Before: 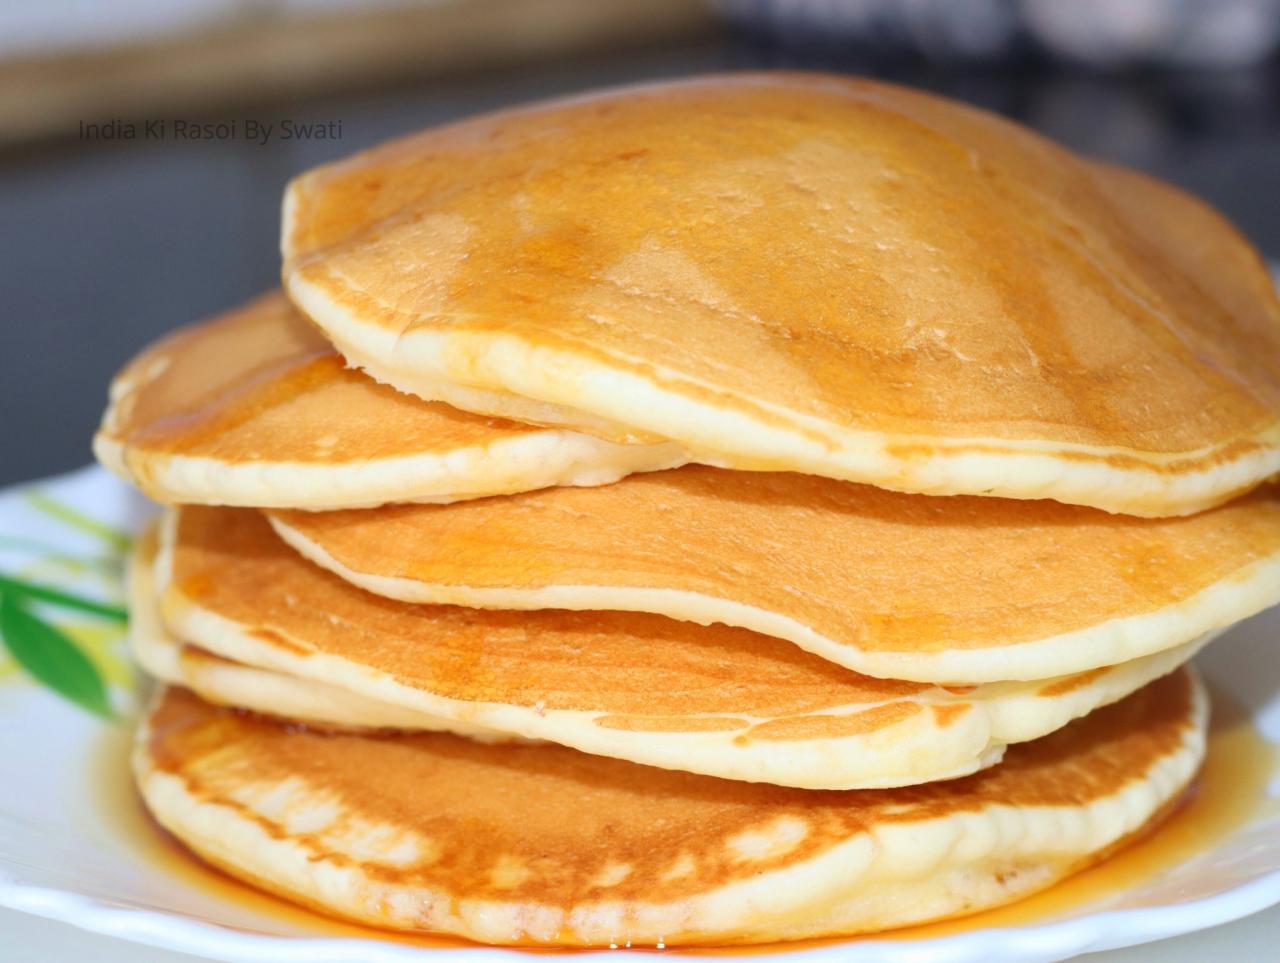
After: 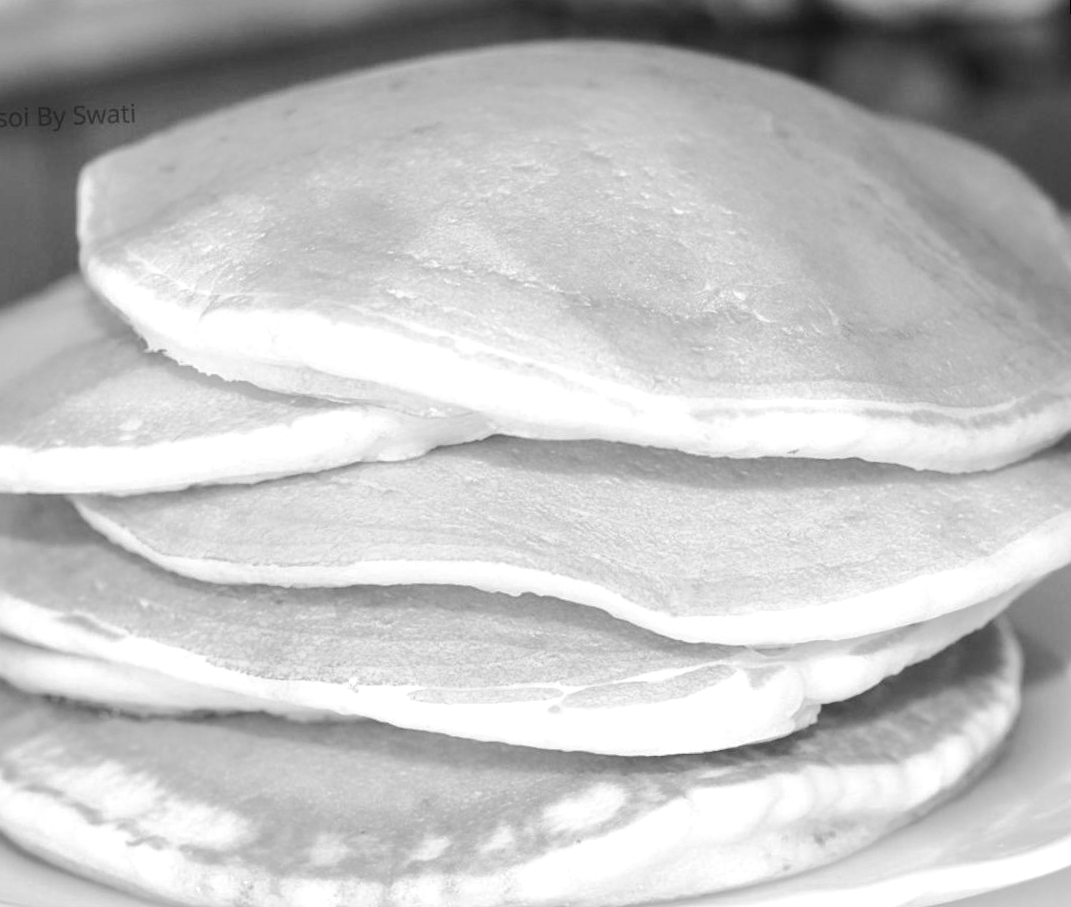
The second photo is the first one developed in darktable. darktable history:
shadows and highlights: shadows 43.06, highlights 6.94
white balance: red 1.467, blue 0.684
tone curve: curves: ch0 [(0, 0.023) (0.037, 0.04) (0.131, 0.128) (0.304, 0.331) (0.504, 0.584) (0.616, 0.687) (0.704, 0.764) (0.808, 0.823) (1, 1)]; ch1 [(0, 0) (0.301, 0.3) (0.477, 0.472) (0.493, 0.497) (0.508, 0.501) (0.544, 0.541) (0.563, 0.565) (0.626, 0.66) (0.721, 0.776) (1, 1)]; ch2 [(0, 0) (0.249, 0.216) (0.349, 0.343) (0.424, 0.442) (0.476, 0.483) (0.502, 0.5) (0.517, 0.519) (0.532, 0.553) (0.569, 0.587) (0.634, 0.628) (0.706, 0.729) (0.828, 0.742) (1, 0.9)], color space Lab, independent channels, preserve colors none
rotate and perspective: rotation -2°, crop left 0.022, crop right 0.978, crop top 0.049, crop bottom 0.951
monochrome: on, module defaults
exposure: exposure 0.014 EV, compensate highlight preservation false
local contrast: detail 130%
crop and rotate: left 14.584%
